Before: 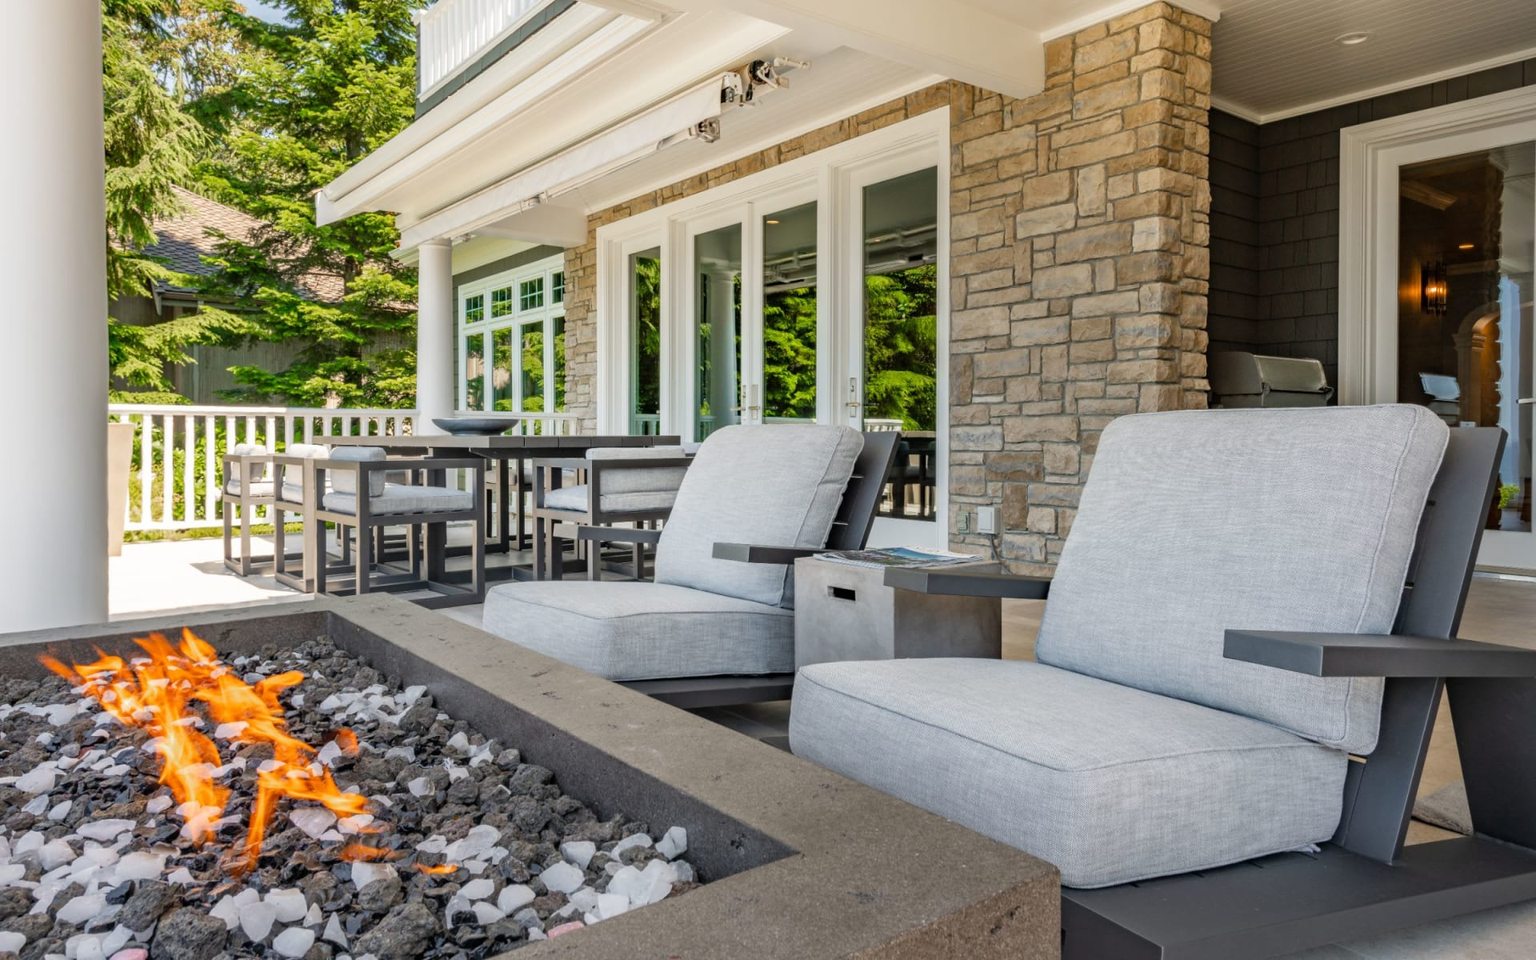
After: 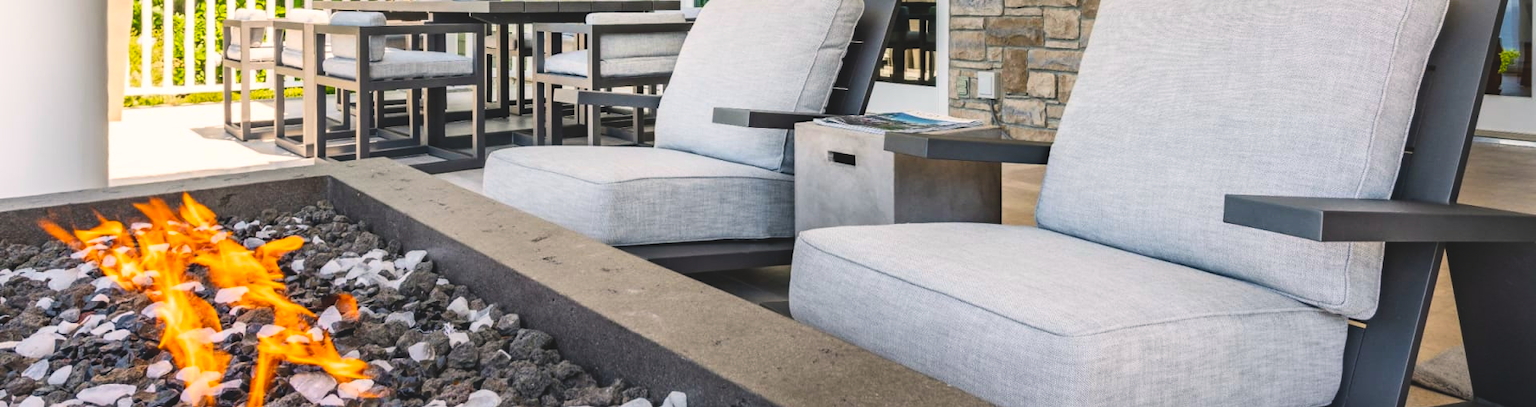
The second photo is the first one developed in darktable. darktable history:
contrast brightness saturation: contrast 0.223
crop: top 45.371%, bottom 12.148%
color balance rgb: highlights gain › chroma 1.421%, highlights gain › hue 50.46°, global offset › luminance 1.973%, linear chroma grading › global chroma 19.887%, perceptual saturation grading › global saturation 0.517%, global vibrance 30.51%
